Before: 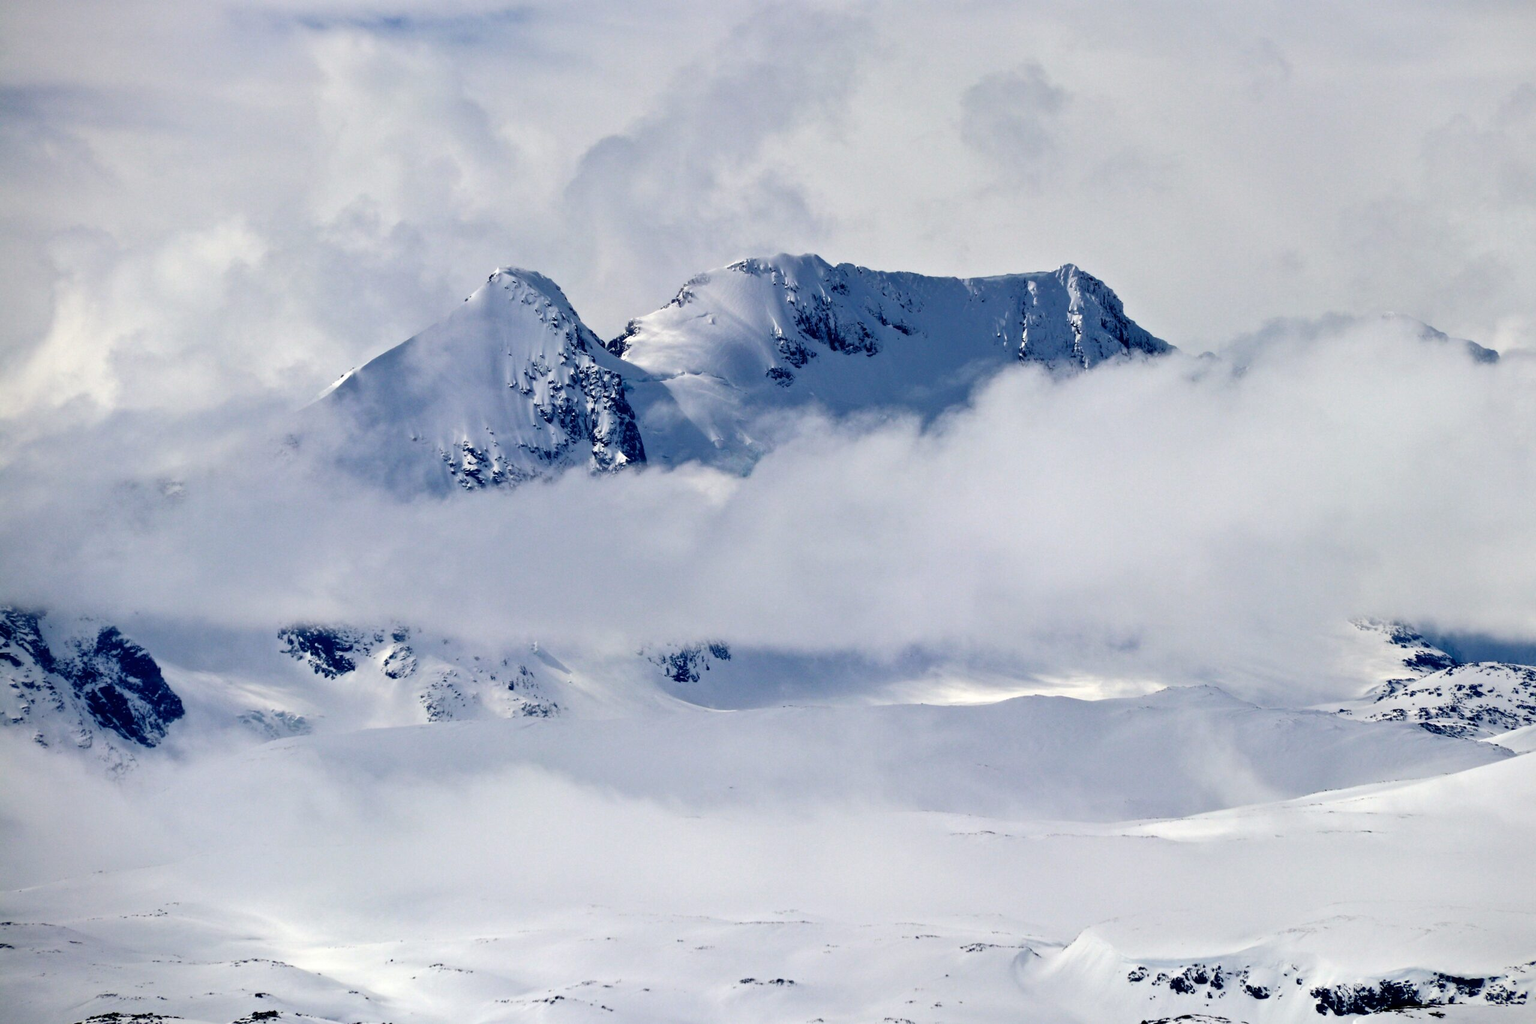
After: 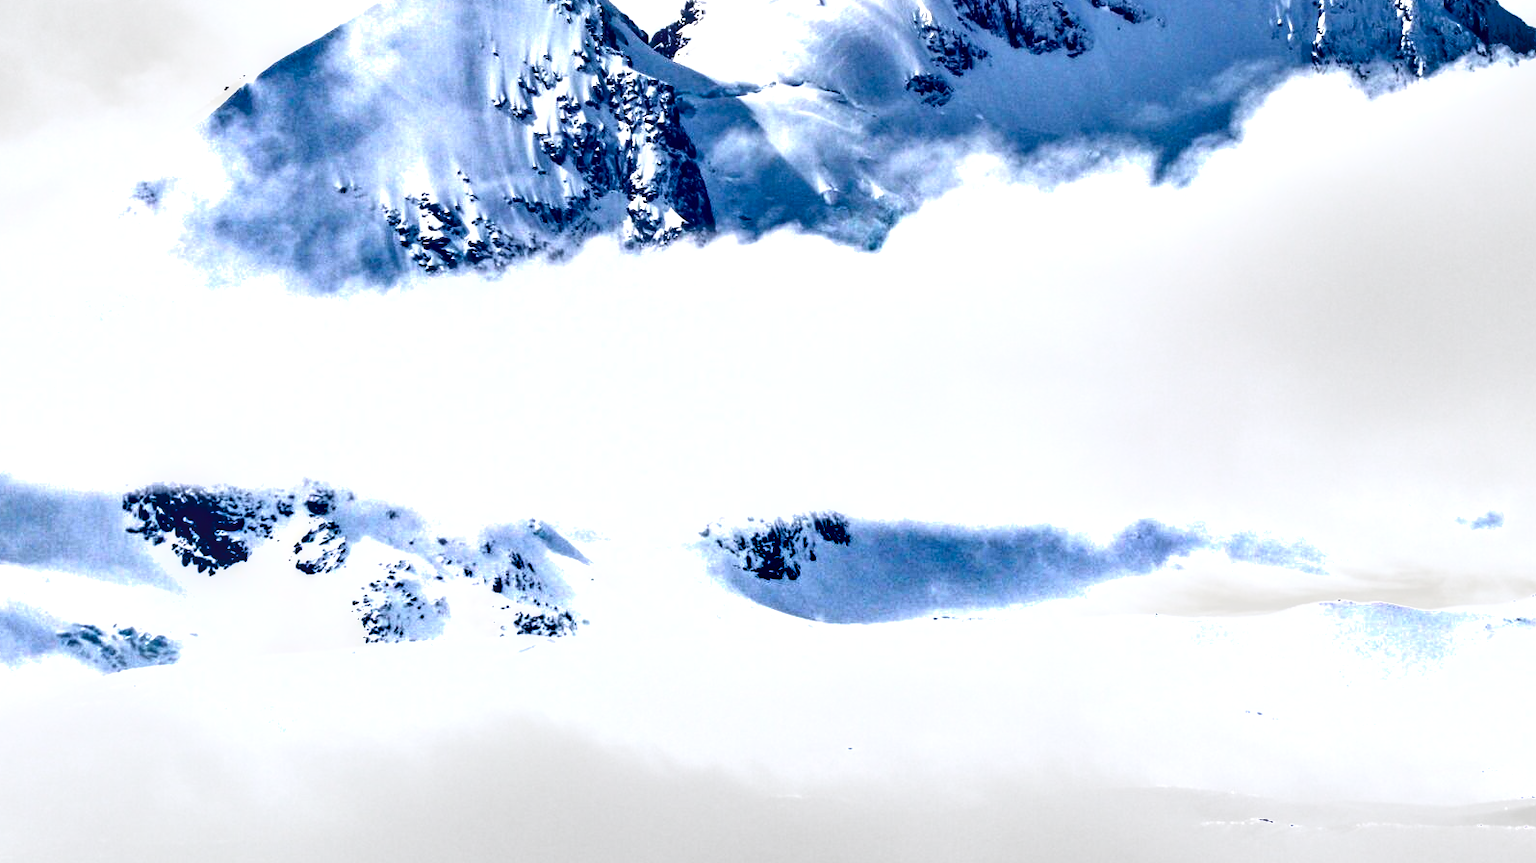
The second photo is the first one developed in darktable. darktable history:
crop: left 13.091%, top 31.37%, right 24.557%, bottom 16.024%
exposure: black level correction 0, exposure 1.199 EV, compensate exposure bias true, compensate highlight preservation false
levels: levels [0, 0.476, 0.951]
shadows and highlights: low approximation 0.01, soften with gaussian
local contrast: highlights 23%, detail 150%
